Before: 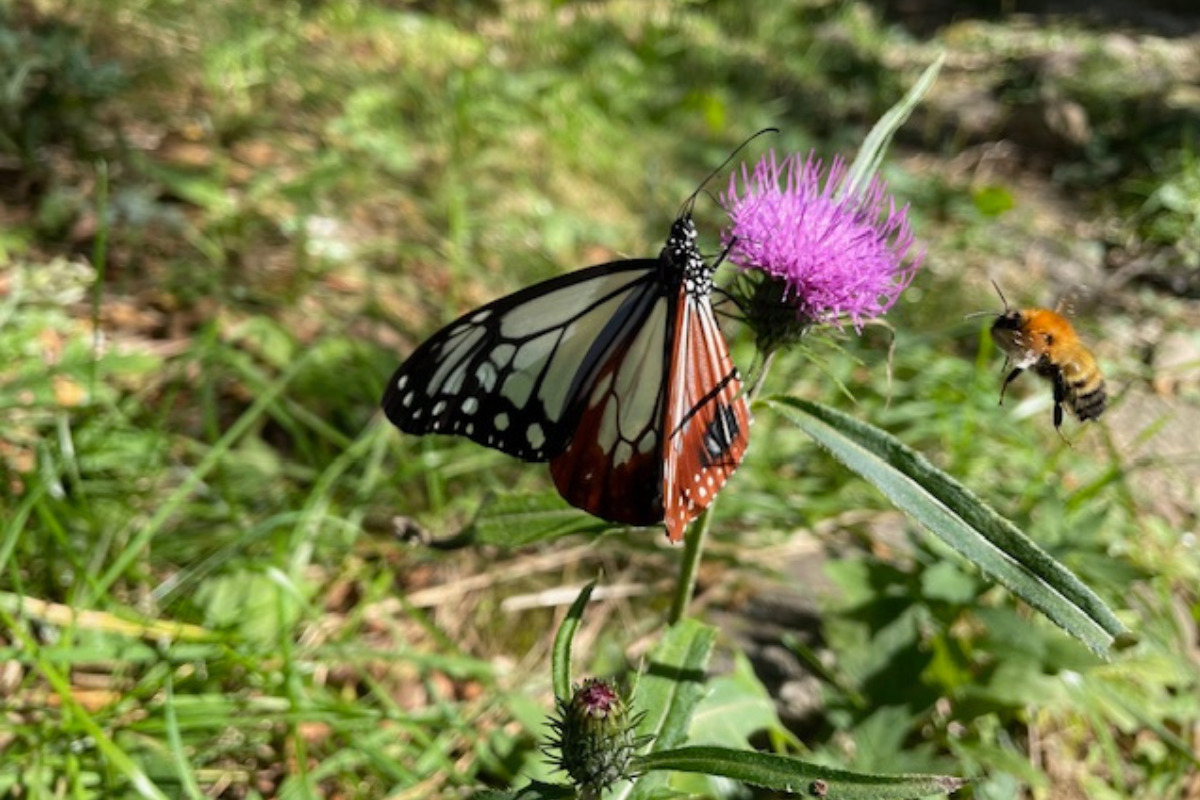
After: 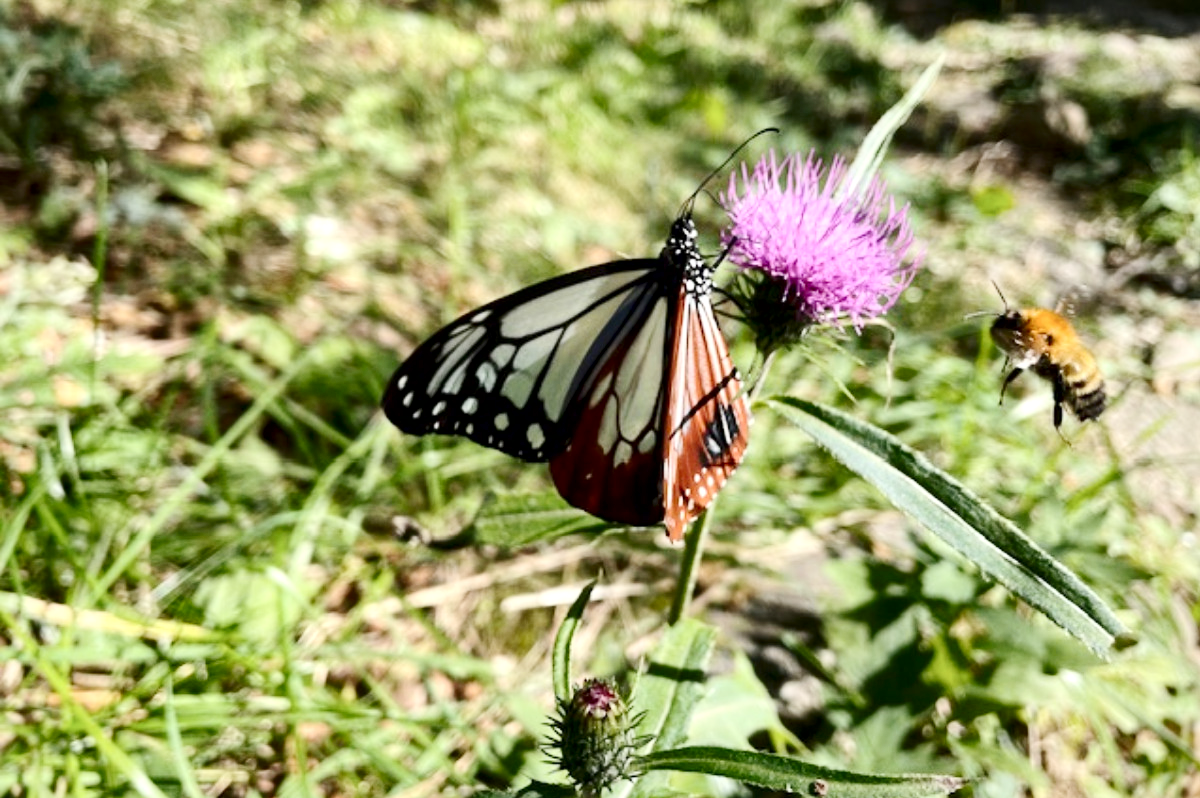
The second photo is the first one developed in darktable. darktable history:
crop: top 0.05%, bottom 0.098%
contrast brightness saturation: contrast 0.22
base curve: curves: ch0 [(0, 0) (0.158, 0.273) (0.879, 0.895) (1, 1)], preserve colors none
local contrast: mode bilateral grid, contrast 25, coarseness 60, detail 151%, midtone range 0.2
